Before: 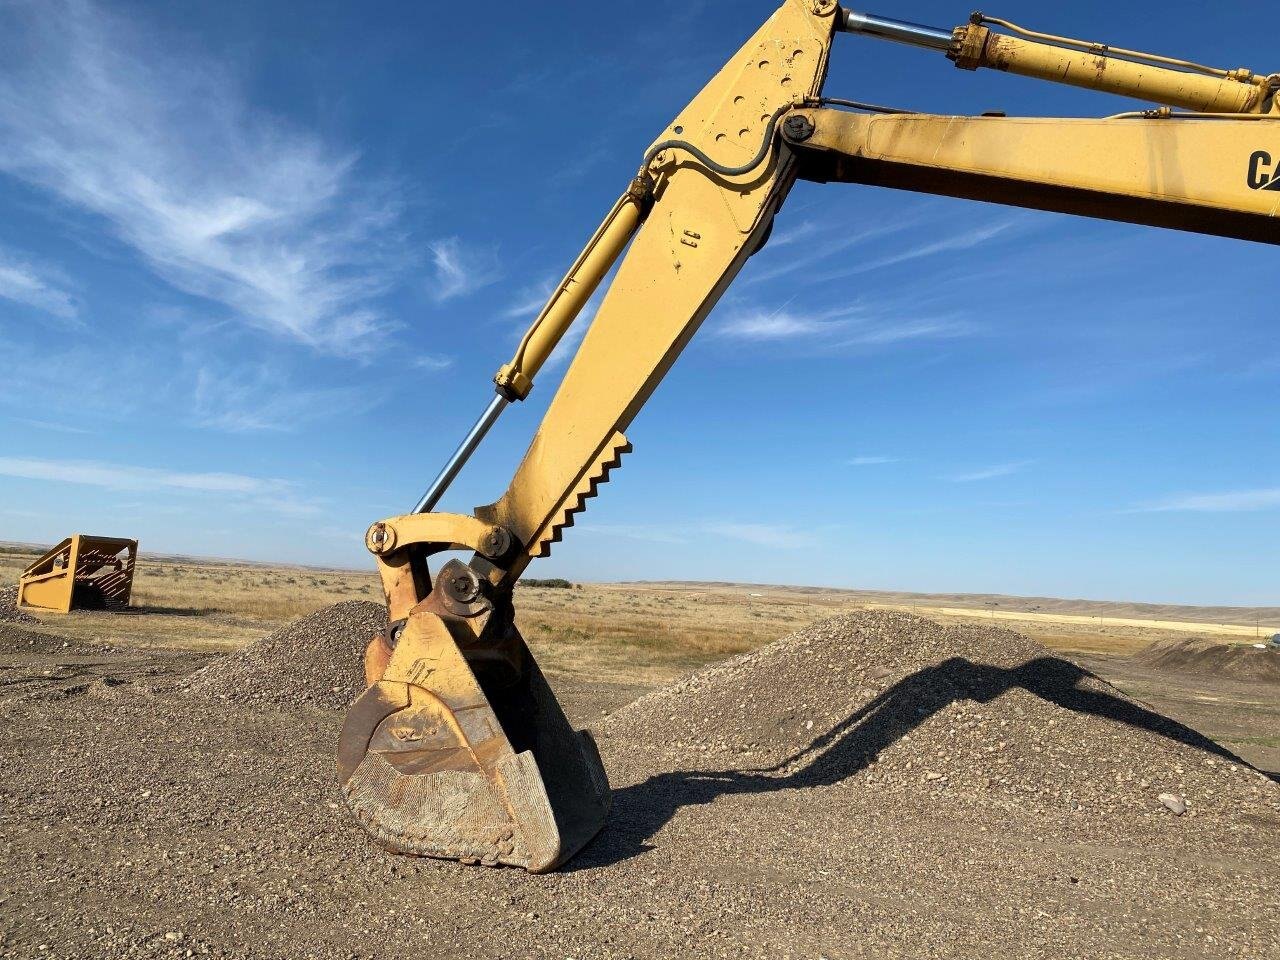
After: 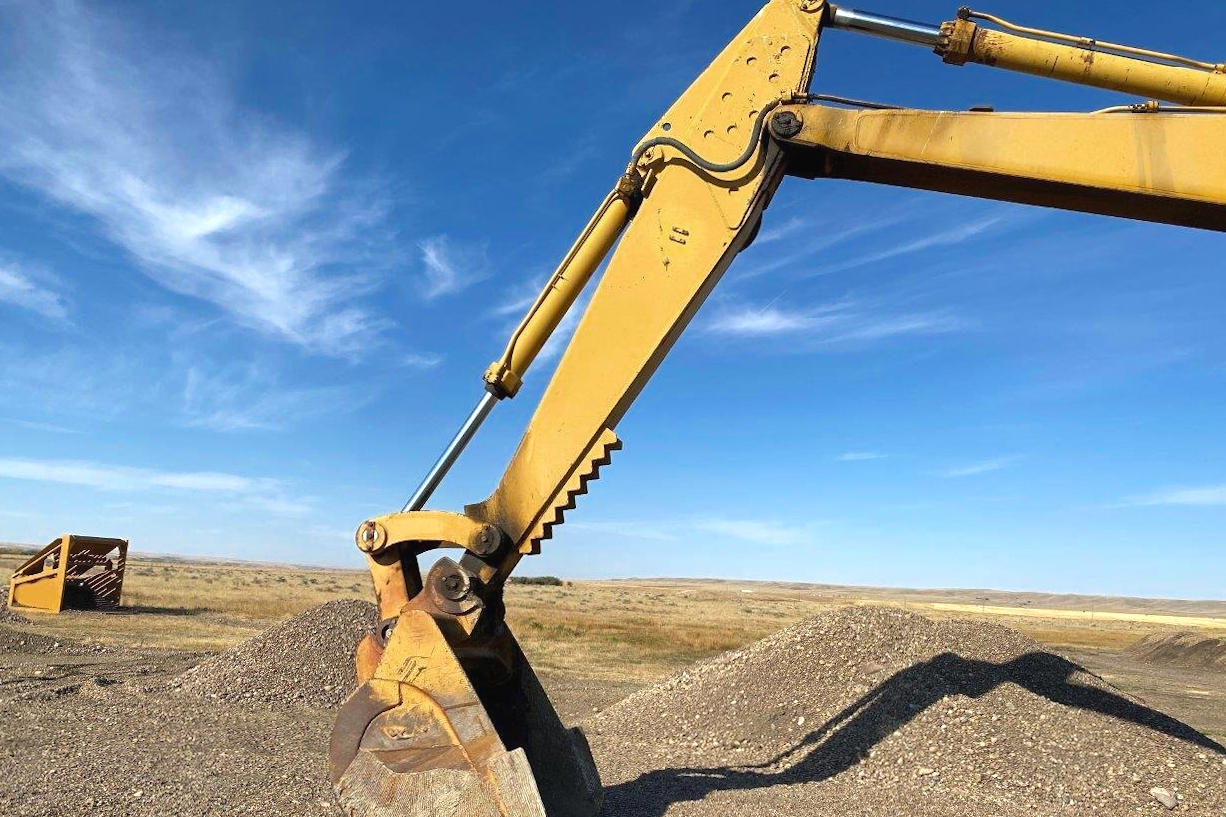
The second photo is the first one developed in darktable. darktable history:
tone equalizer: edges refinement/feathering 500, mask exposure compensation -1.57 EV, preserve details no
exposure: black level correction -0.002, exposure 0.531 EV, compensate highlight preservation false
crop and rotate: angle 0.321°, left 0.436%, right 3.04%, bottom 14.238%
color zones: curves: ch0 [(0, 0.425) (0.143, 0.422) (0.286, 0.42) (0.429, 0.419) (0.571, 0.419) (0.714, 0.42) (0.857, 0.422) (1, 0.425)]
